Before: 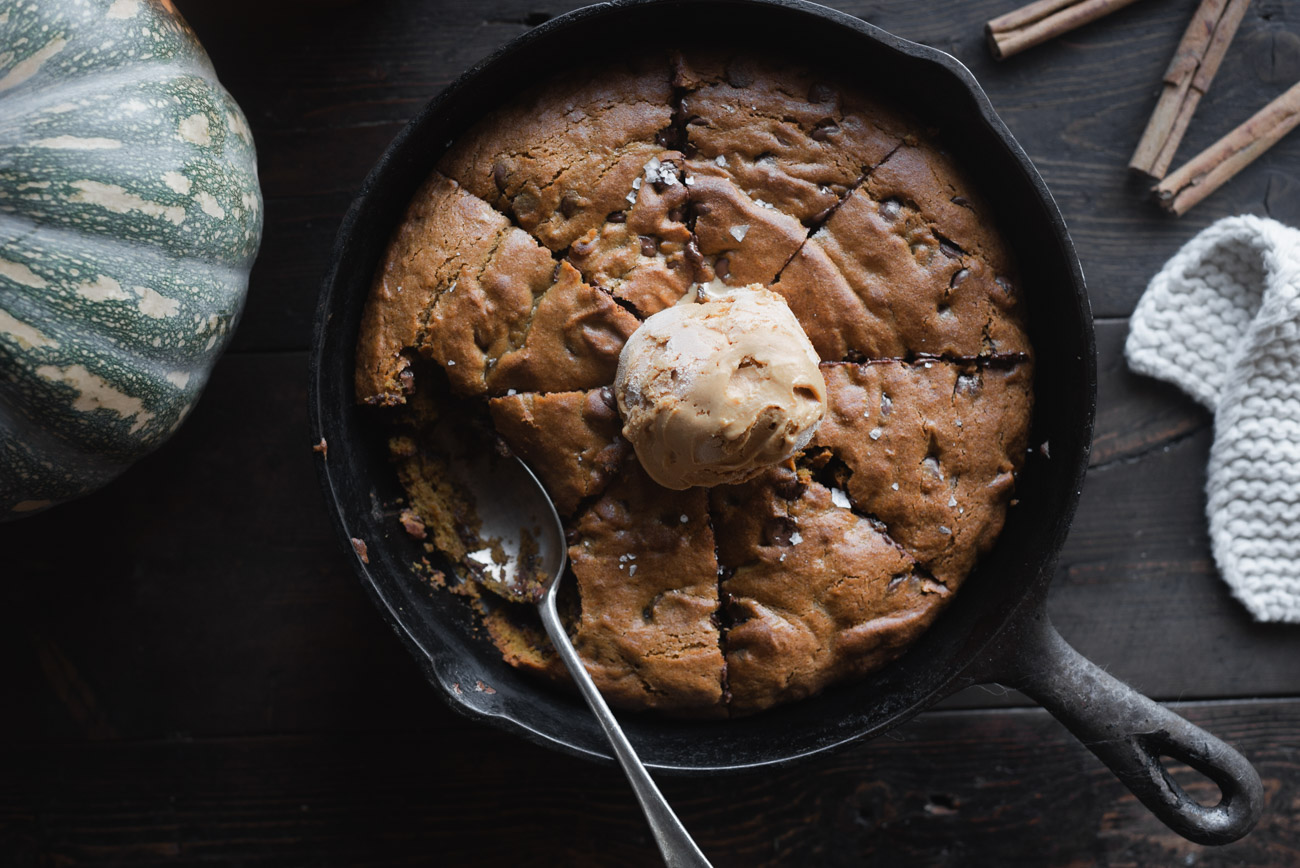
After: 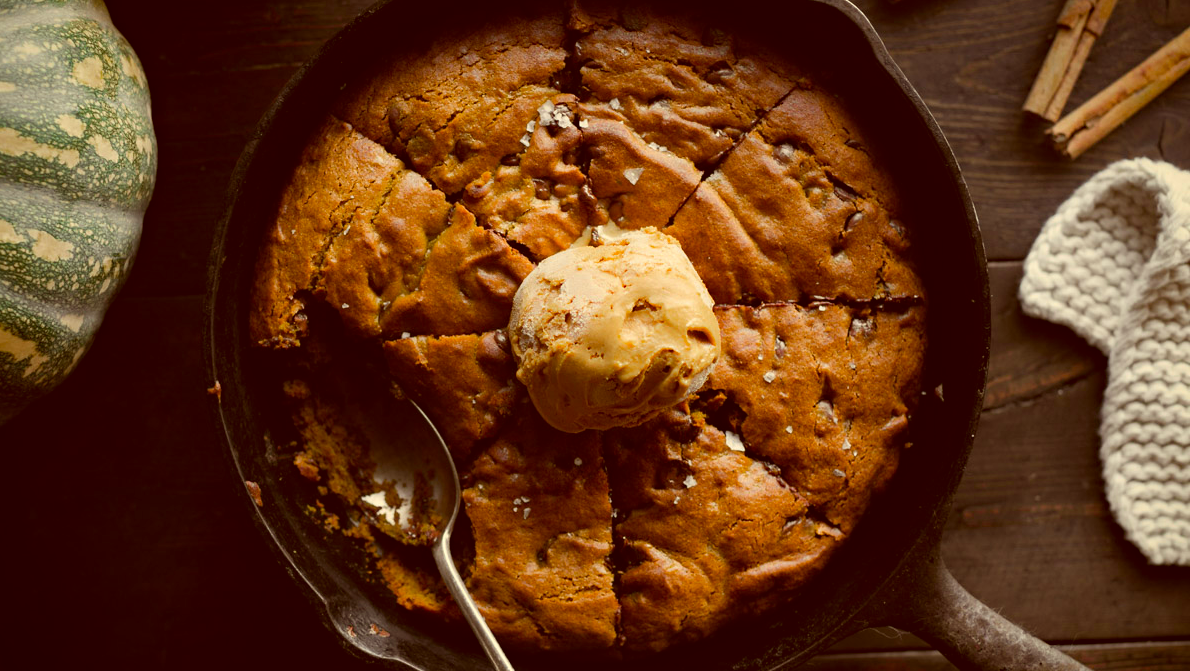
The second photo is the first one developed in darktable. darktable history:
crop: left 8.155%, top 6.611%, bottom 15.385%
color correction: highlights a* 1.12, highlights b* 24.26, shadows a* 15.58, shadows b* 24.26
haze removal: compatibility mode true, adaptive false
color balance rgb: linear chroma grading › global chroma 13.3%, global vibrance 41.49%
vignetting: fall-off start 88.53%, fall-off radius 44.2%, saturation 0.376, width/height ratio 1.161
